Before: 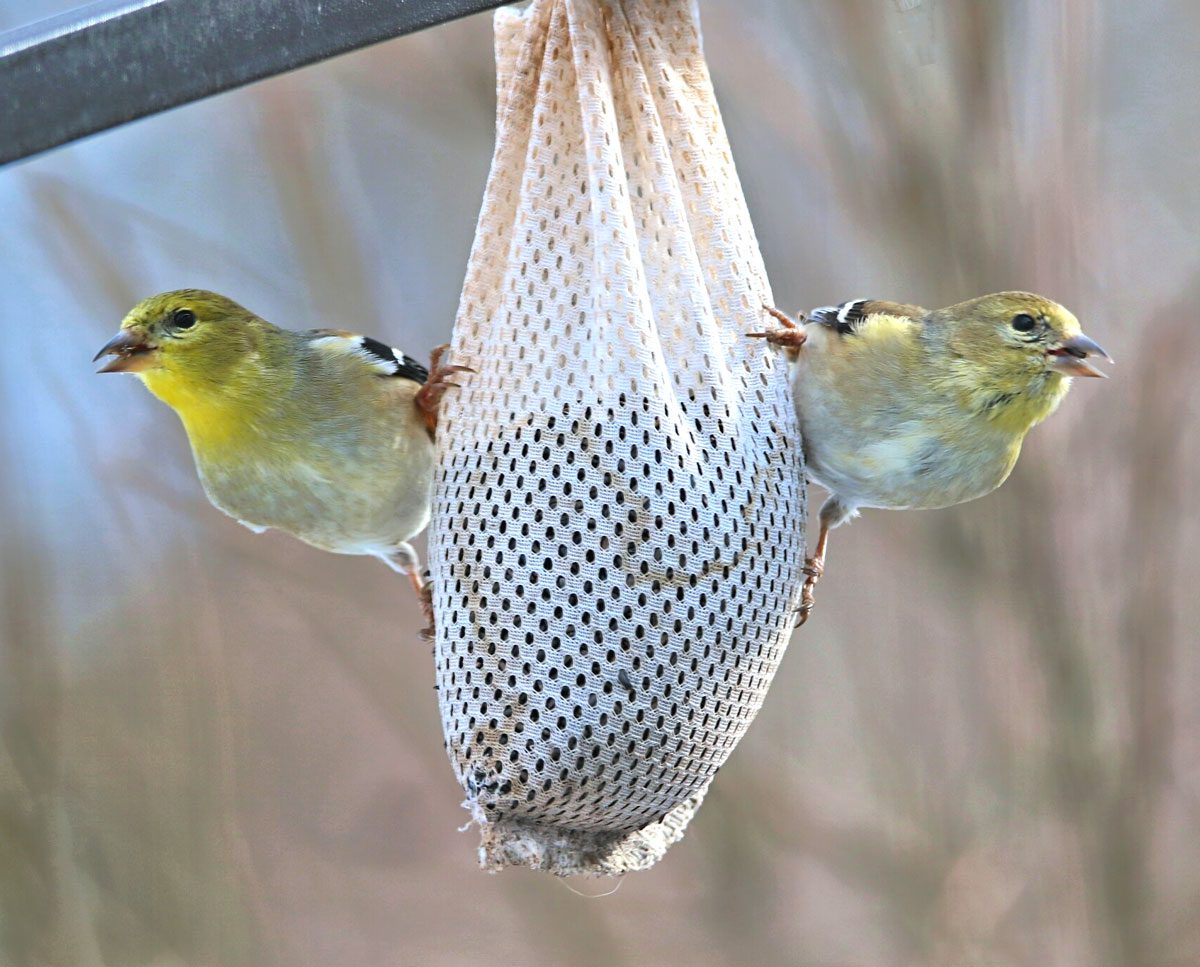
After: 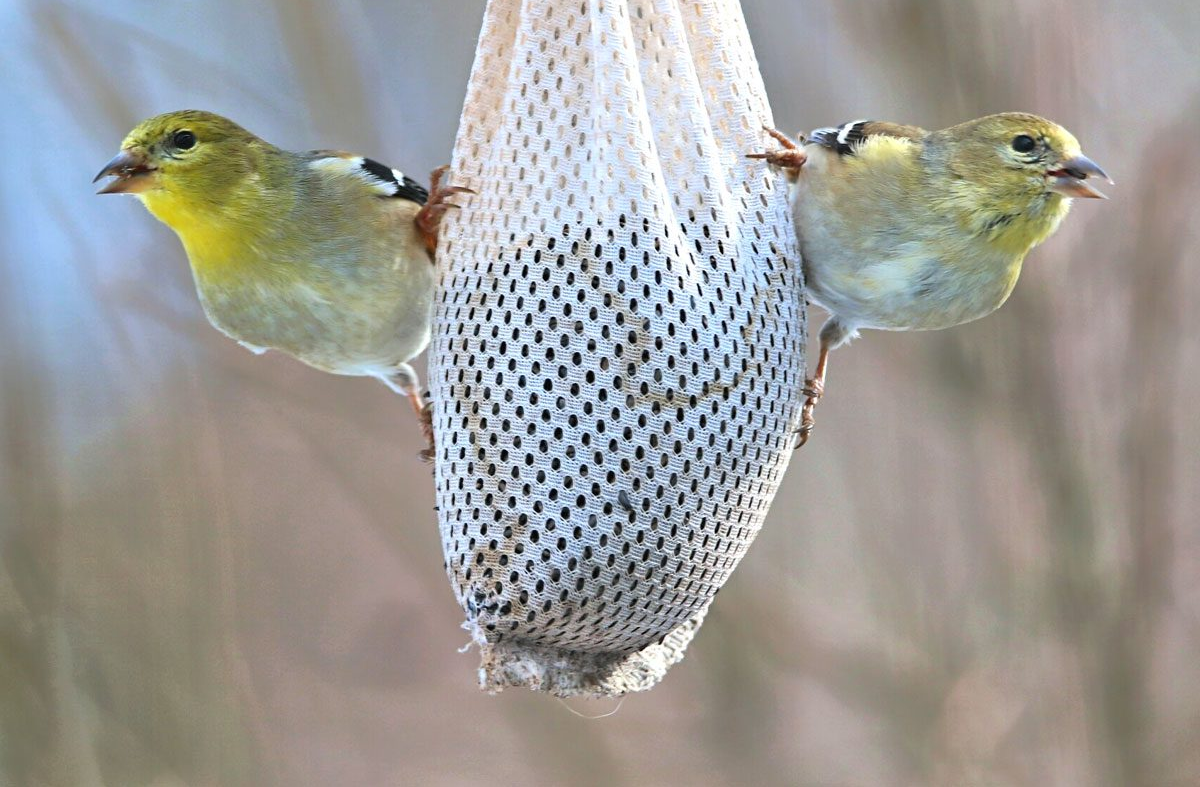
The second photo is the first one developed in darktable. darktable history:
crop and rotate: top 18.513%
